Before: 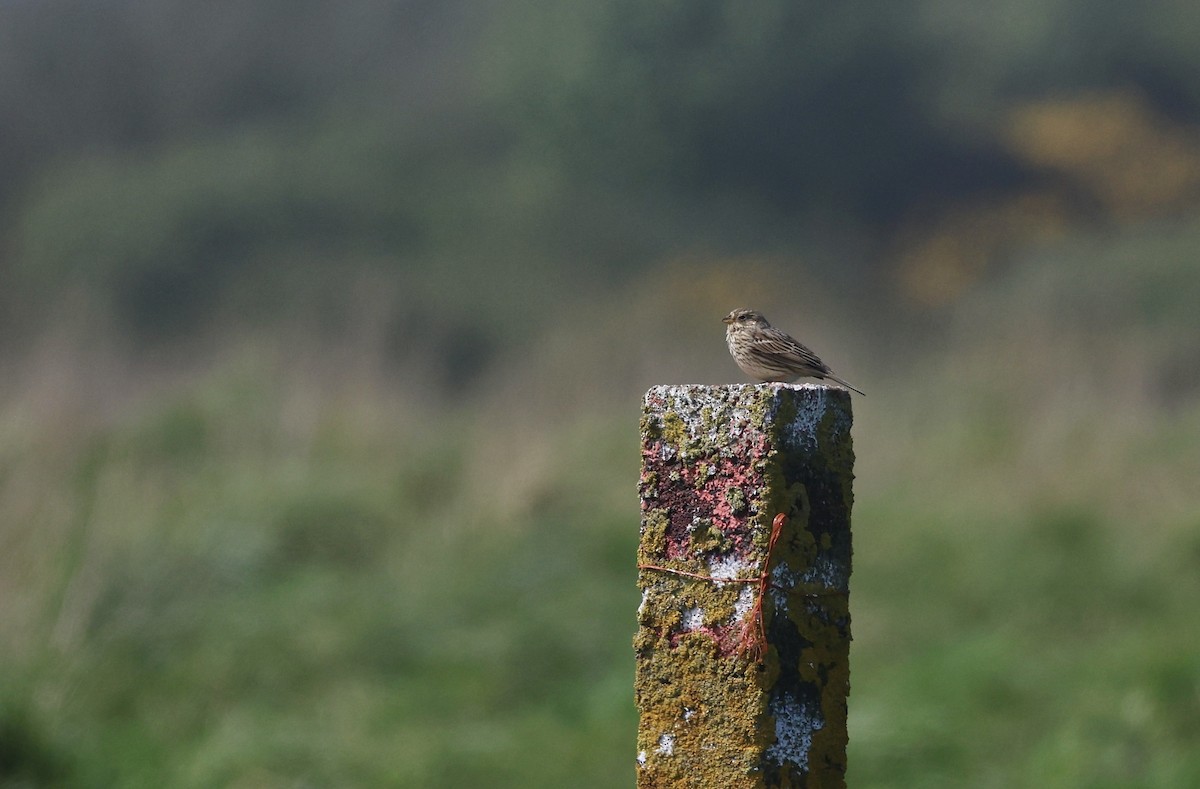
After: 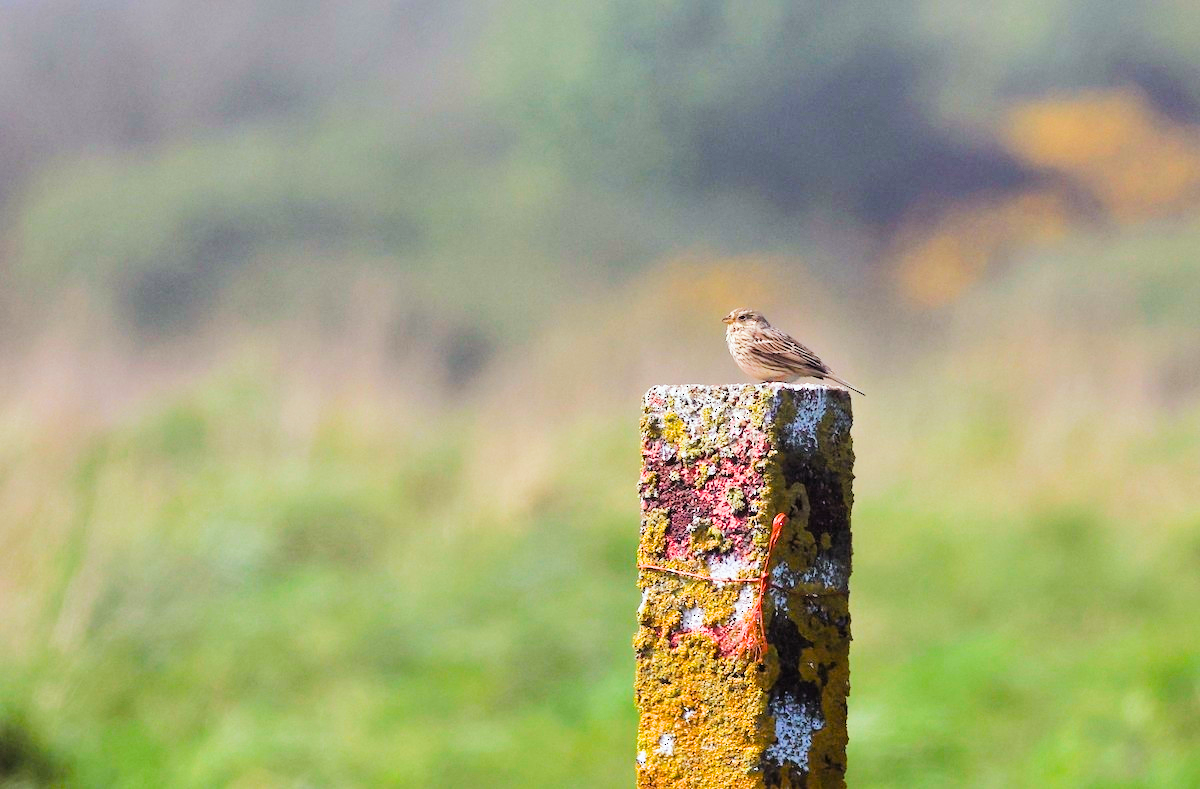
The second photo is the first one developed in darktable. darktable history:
filmic rgb: black relative exposure -5 EV, hardness 2.88, contrast 1.4, highlights saturation mix -30%
color balance rgb: perceptual saturation grading › global saturation 25%, perceptual brilliance grading › mid-tones 10%, perceptual brilliance grading › shadows 15%, global vibrance 20%
rgb levels: mode RGB, independent channels, levels [[0, 0.474, 1], [0, 0.5, 1], [0, 0.5, 1]]
exposure: black level correction 0, exposure 1.45 EV, compensate exposure bias true, compensate highlight preservation false
